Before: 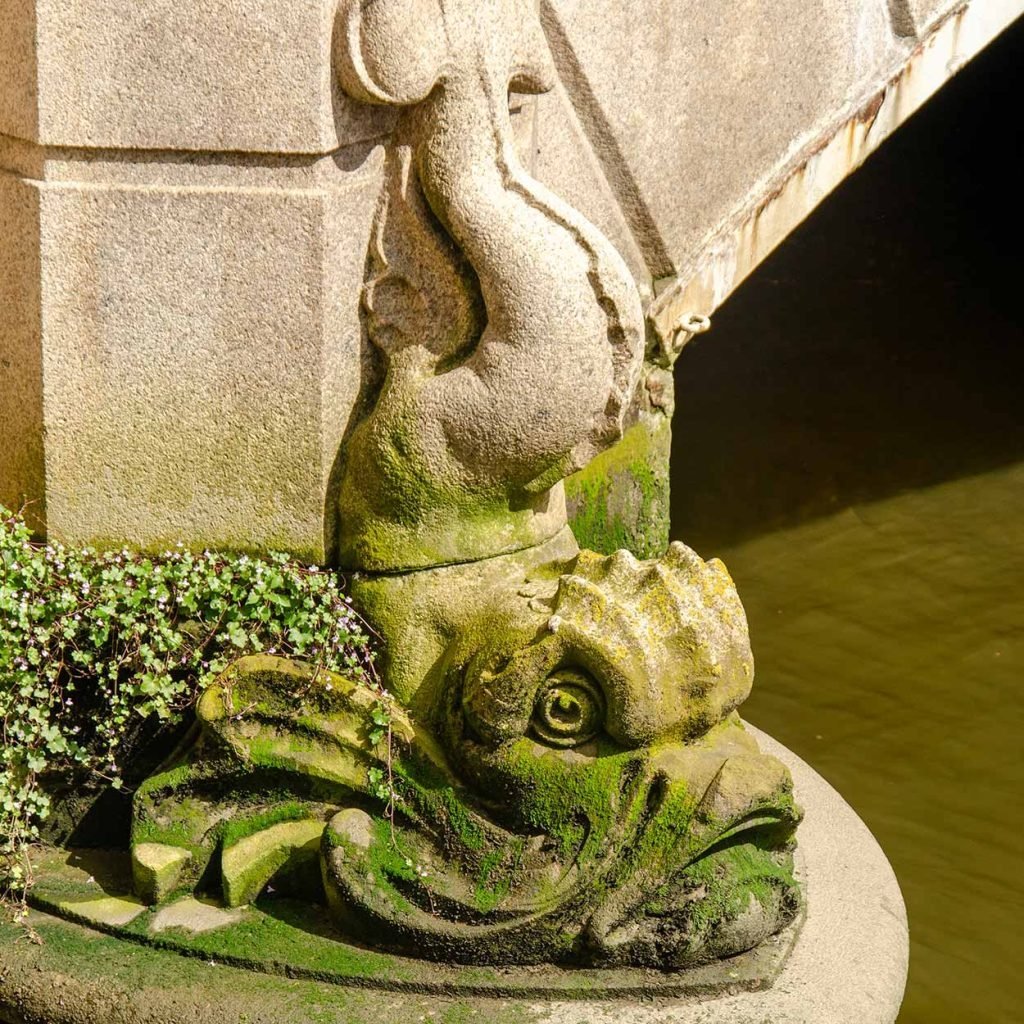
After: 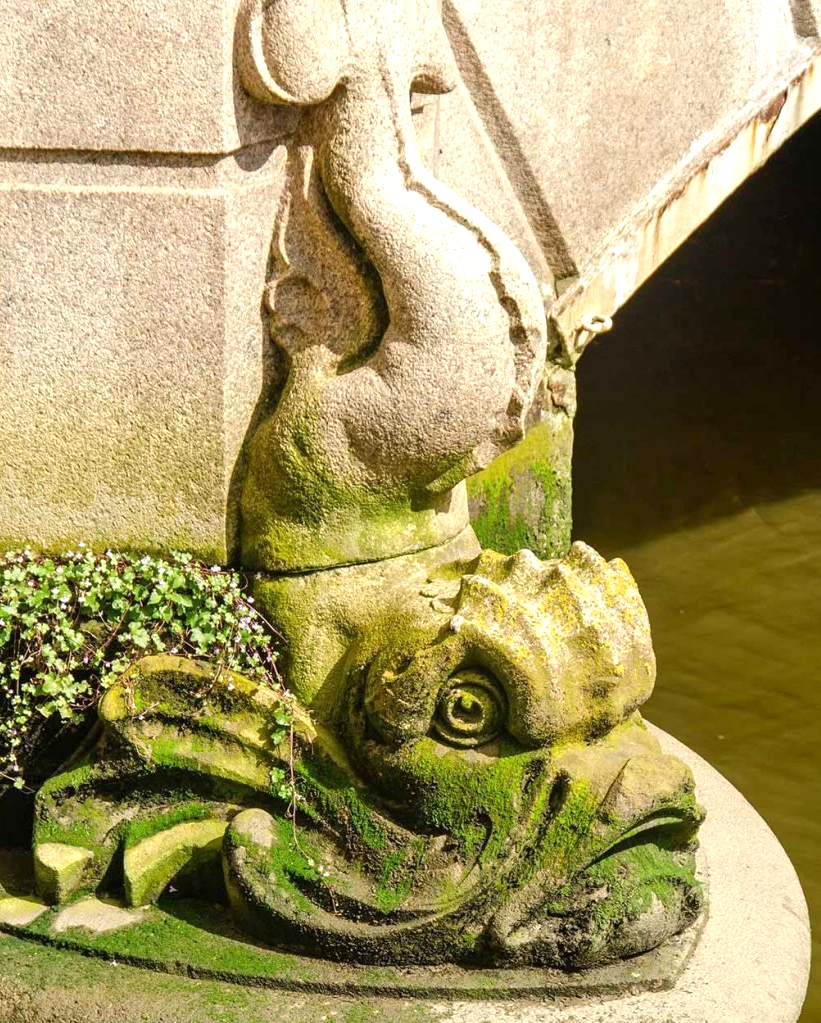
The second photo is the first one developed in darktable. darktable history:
crop and rotate: left 9.597%, right 10.195%
exposure: exposure 0.4 EV, compensate highlight preservation false
